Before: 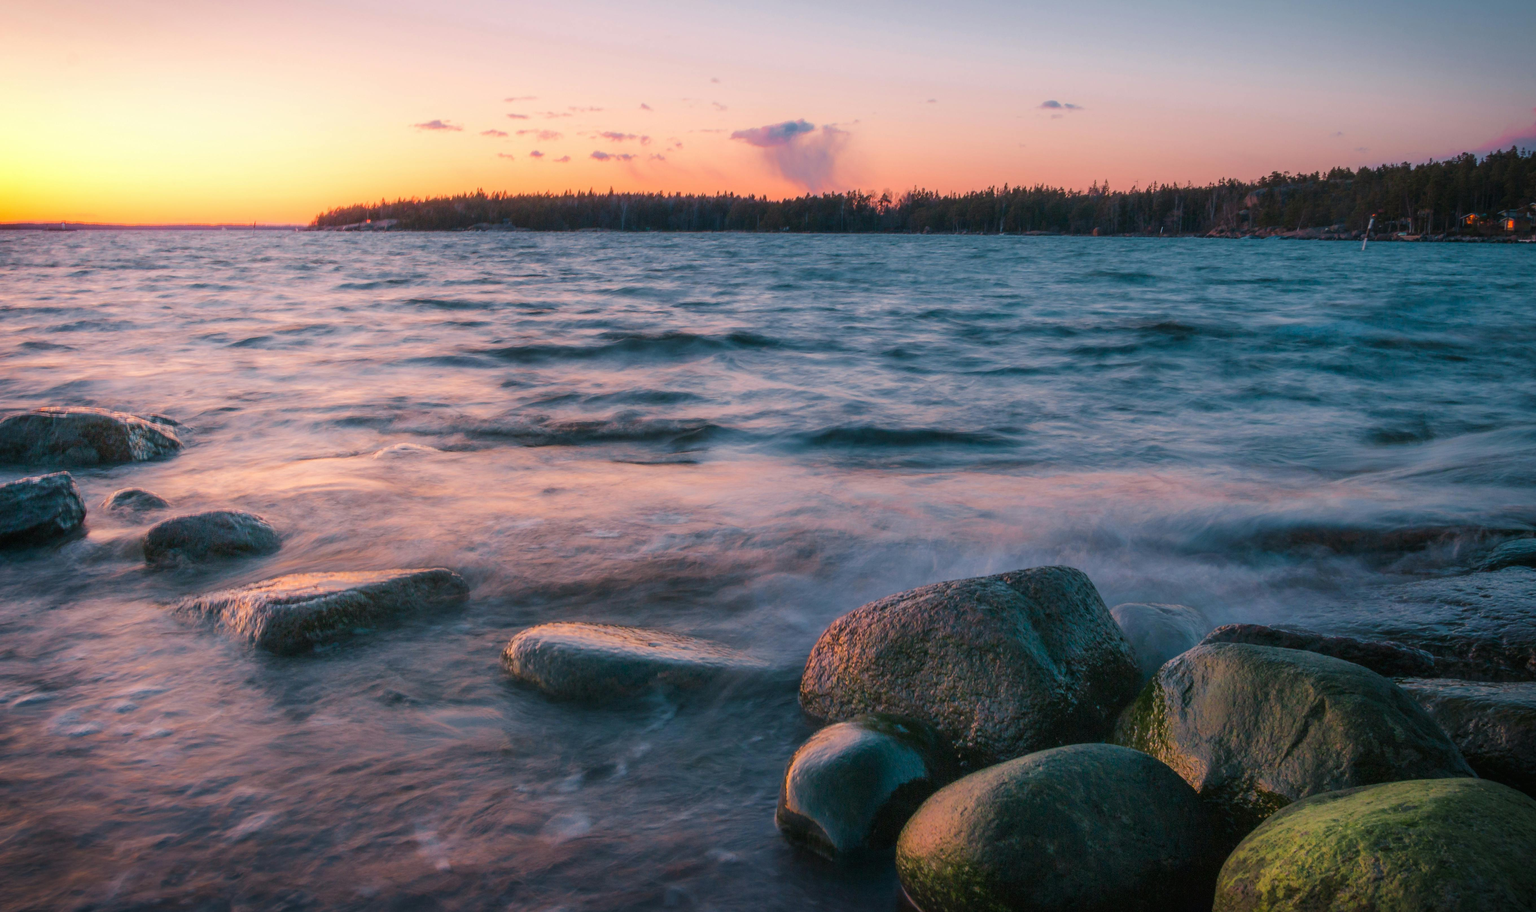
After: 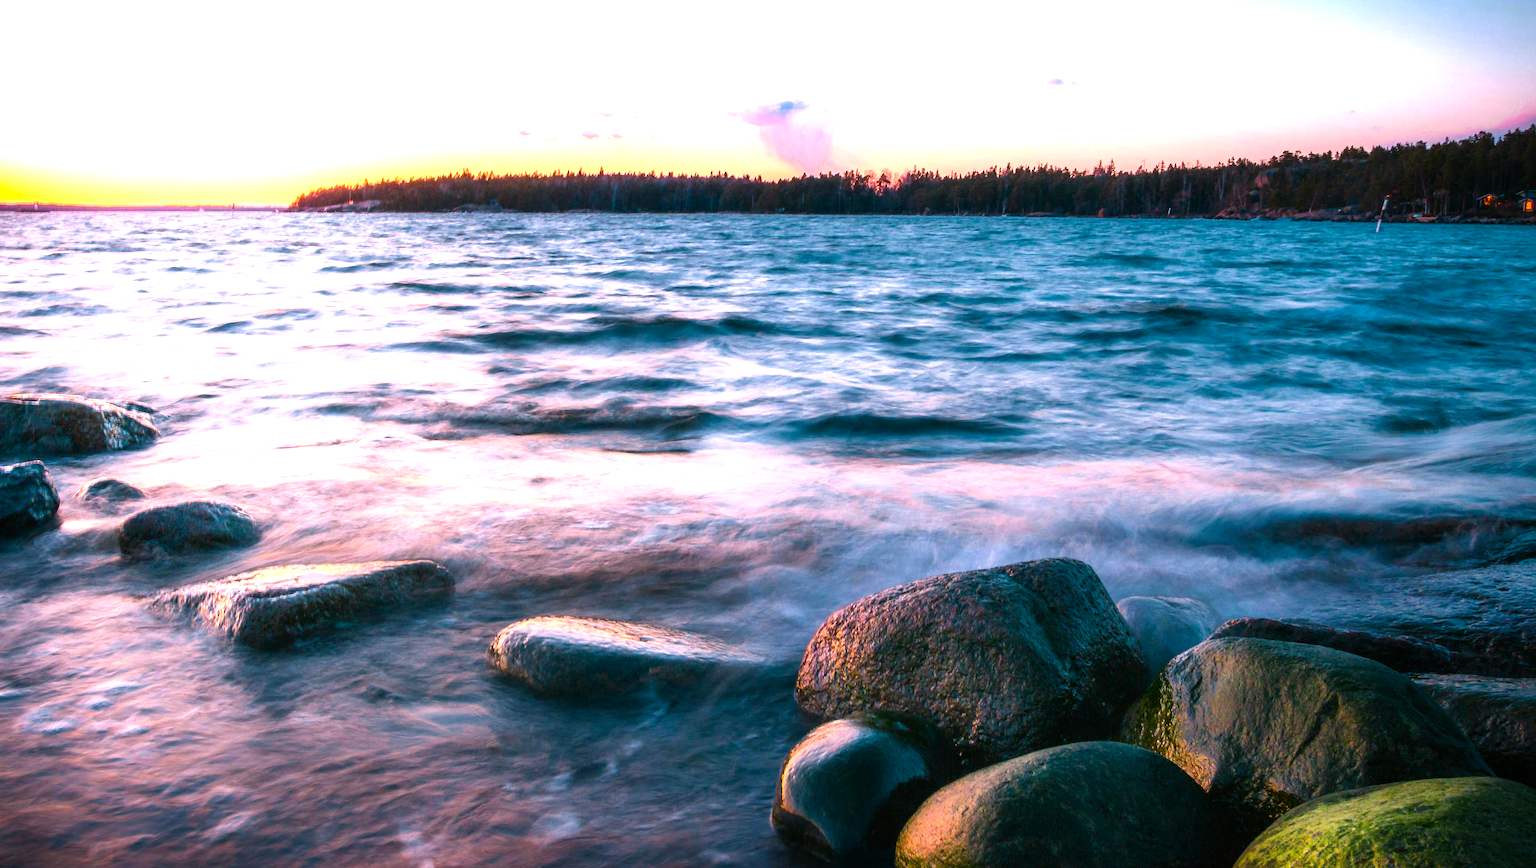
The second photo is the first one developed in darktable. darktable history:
tone equalizer: -8 EV -0.726 EV, -7 EV -0.705 EV, -6 EV -0.565 EV, -5 EV -0.396 EV, -3 EV 0.371 EV, -2 EV 0.6 EV, -1 EV 0.679 EV, +0 EV 0.764 EV
crop: left 1.885%, top 2.824%, right 1.195%, bottom 4.903%
color balance rgb: highlights gain › luminance 16.723%, highlights gain › chroma 2.929%, highlights gain › hue 261.99°, perceptual saturation grading › global saturation 34.639%, perceptual saturation grading › highlights -25.038%, perceptual saturation grading › shadows 50.242%, perceptual brilliance grading › global brilliance 20.222%, perceptual brilliance grading › shadows -40.378%
